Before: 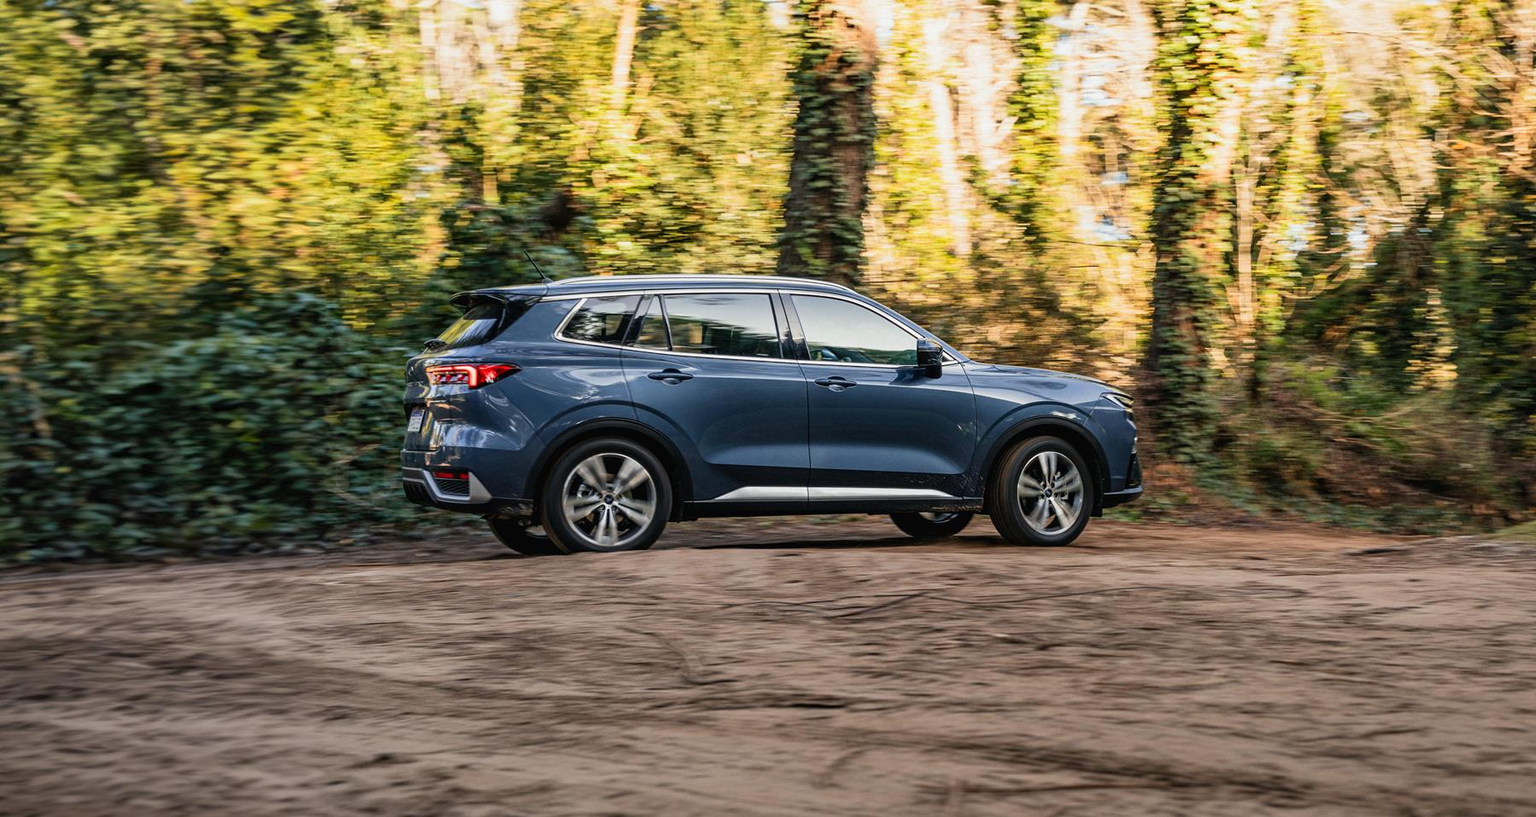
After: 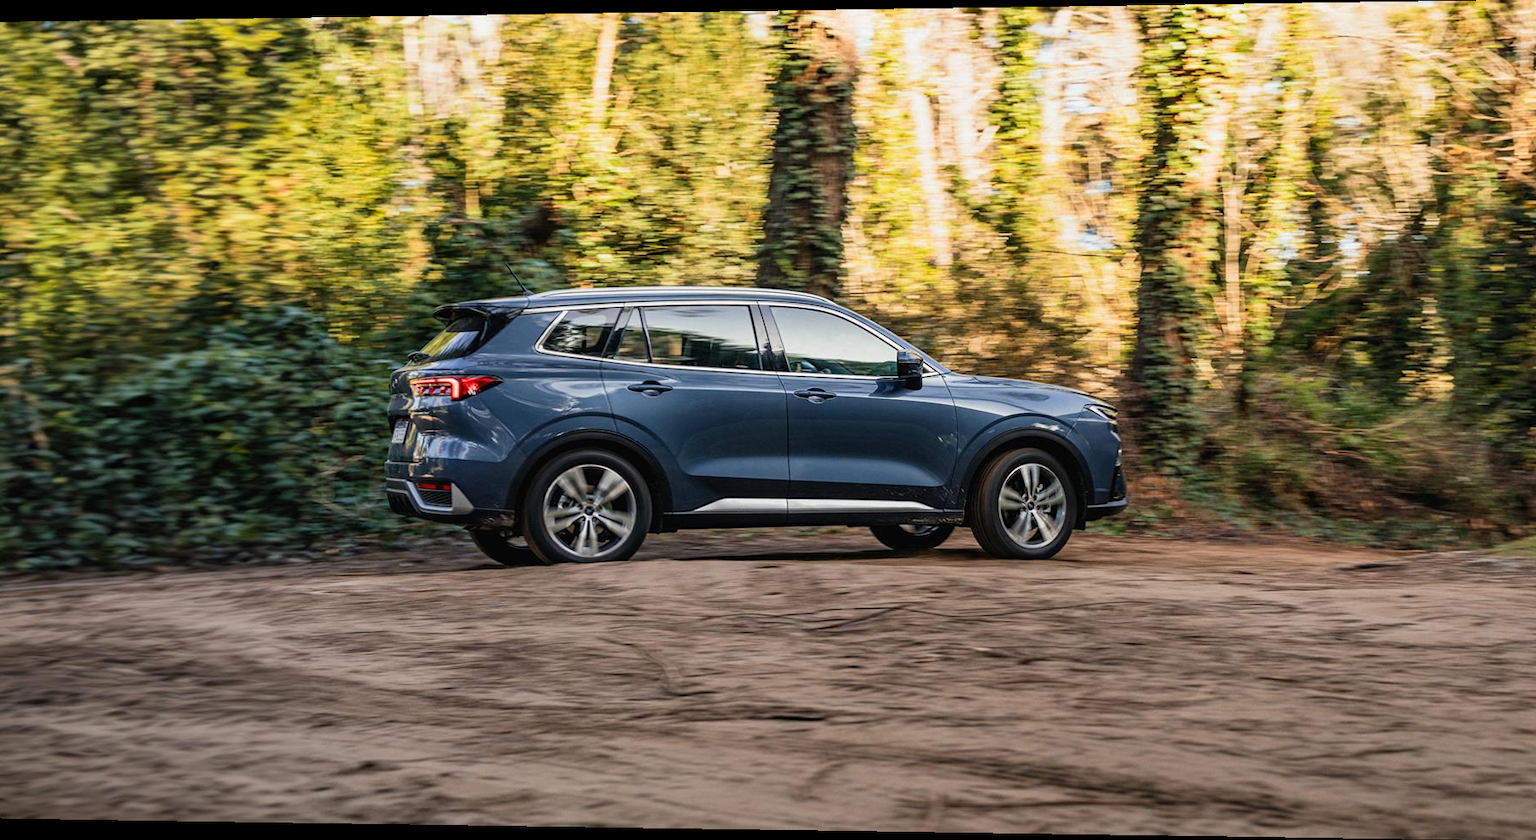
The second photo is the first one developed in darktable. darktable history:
rotate and perspective: lens shift (horizontal) -0.055, automatic cropping off
tone equalizer: on, module defaults
